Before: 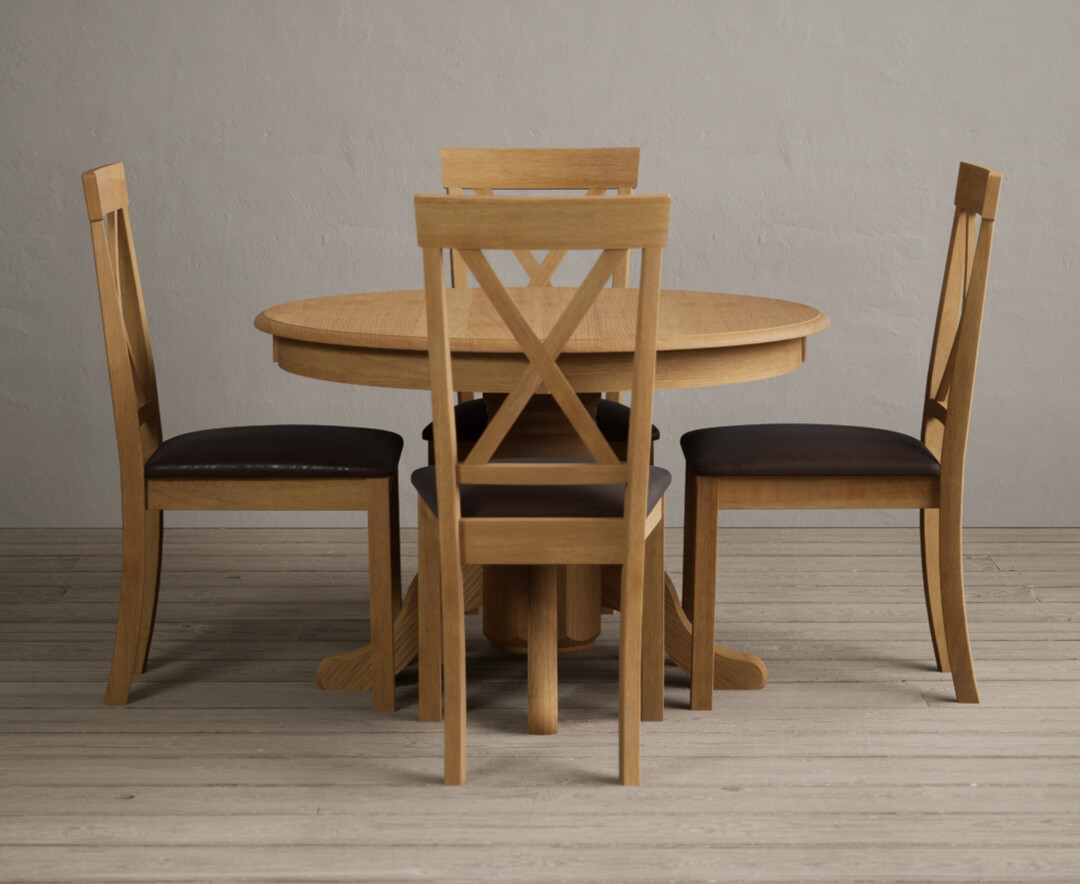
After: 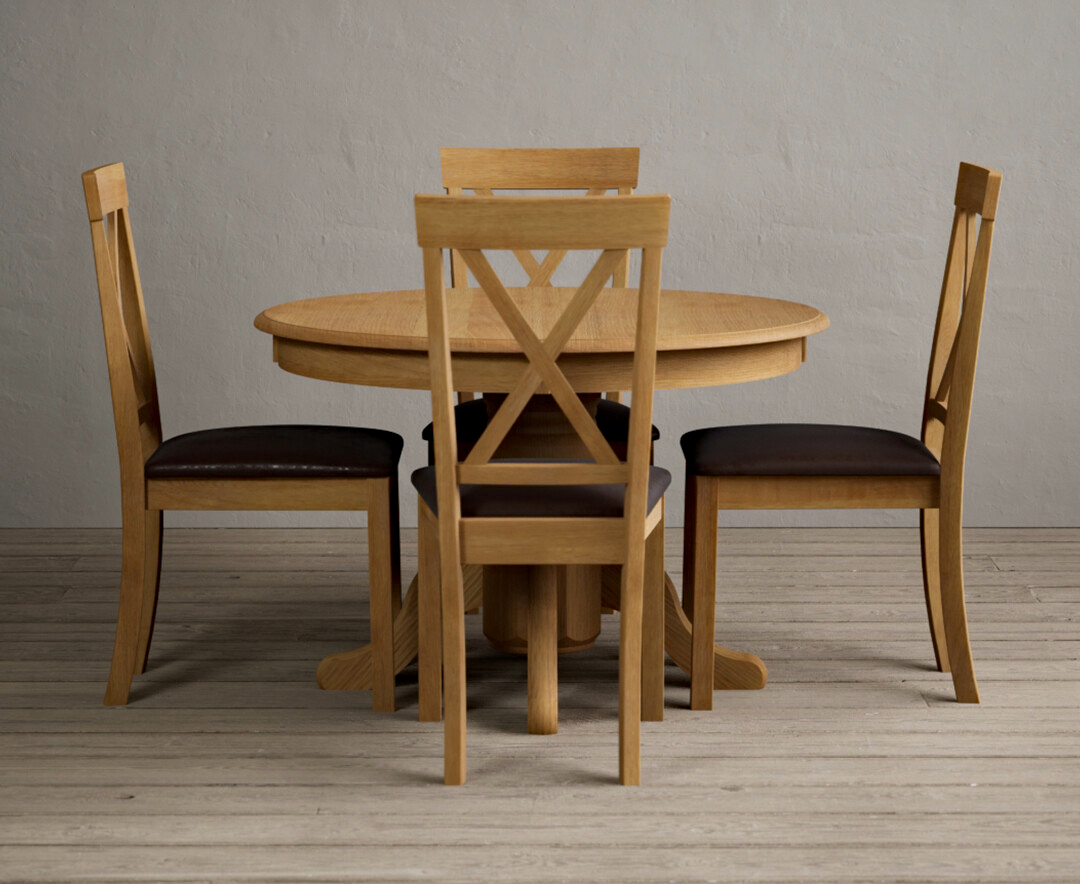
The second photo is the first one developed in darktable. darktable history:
haze removal: compatibility mode true, adaptive false
contrast equalizer: octaves 7, y [[0.6 ×6], [0.55 ×6], [0 ×6], [0 ×6], [0 ×6]], mix 0.15
